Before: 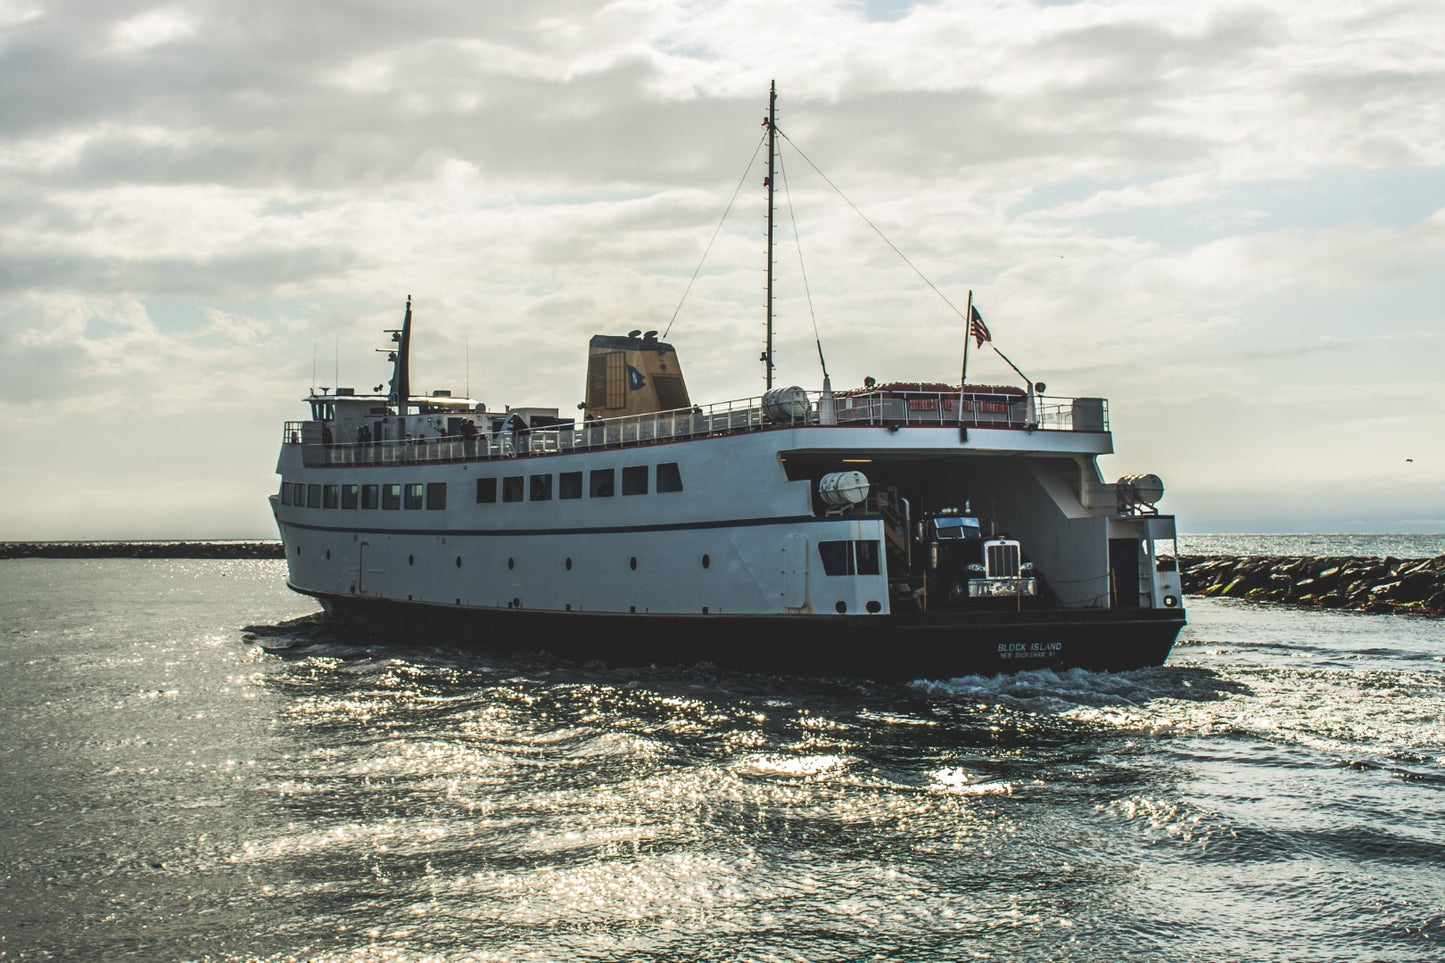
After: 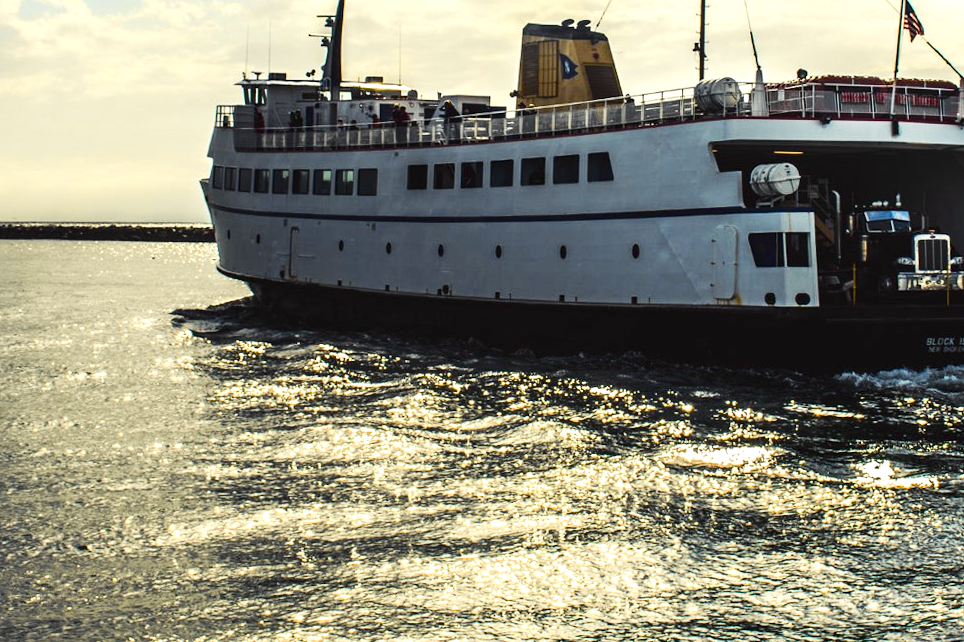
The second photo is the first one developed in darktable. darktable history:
color balance rgb: shadows lift › luminance -21.66%, shadows lift › chroma 6.57%, shadows lift › hue 270°, power › chroma 0.68%, power › hue 60°, highlights gain › luminance 6.08%, highlights gain › chroma 1.33%, highlights gain › hue 90°, global offset › luminance -0.87%, perceptual saturation grading › global saturation 26.86%, perceptual saturation grading › highlights -28.39%, perceptual saturation grading › mid-tones 15.22%, perceptual saturation grading › shadows 33.98%, perceptual brilliance grading › highlights 10%, perceptual brilliance grading › mid-tones 5%
crop and rotate: angle -0.82°, left 3.85%, top 31.828%, right 27.992%
tone curve: curves: ch0 [(0, 0) (0.037, 0.025) (0.131, 0.093) (0.275, 0.256) (0.476, 0.517) (0.607, 0.667) (0.691, 0.745) (0.789, 0.836) (0.911, 0.925) (0.997, 0.995)]; ch1 [(0, 0) (0.301, 0.3) (0.444, 0.45) (0.493, 0.495) (0.507, 0.503) (0.534, 0.533) (0.582, 0.58) (0.658, 0.693) (0.746, 0.77) (1, 1)]; ch2 [(0, 0) (0.246, 0.233) (0.36, 0.352) (0.415, 0.418) (0.476, 0.492) (0.502, 0.504) (0.525, 0.518) (0.539, 0.544) (0.586, 0.602) (0.634, 0.651) (0.706, 0.727) (0.853, 0.852) (1, 0.951)], color space Lab, independent channels, preserve colors none
